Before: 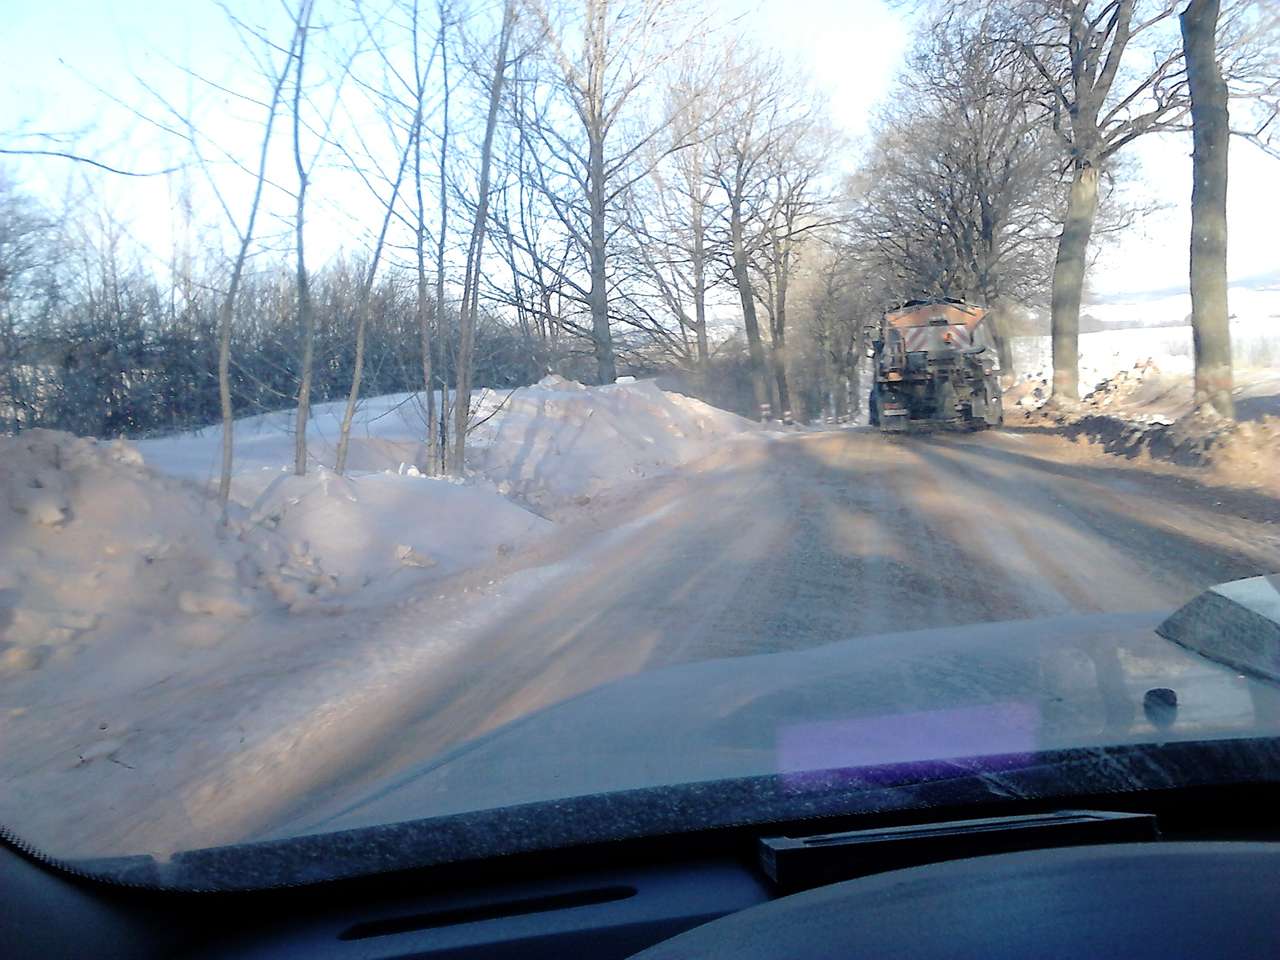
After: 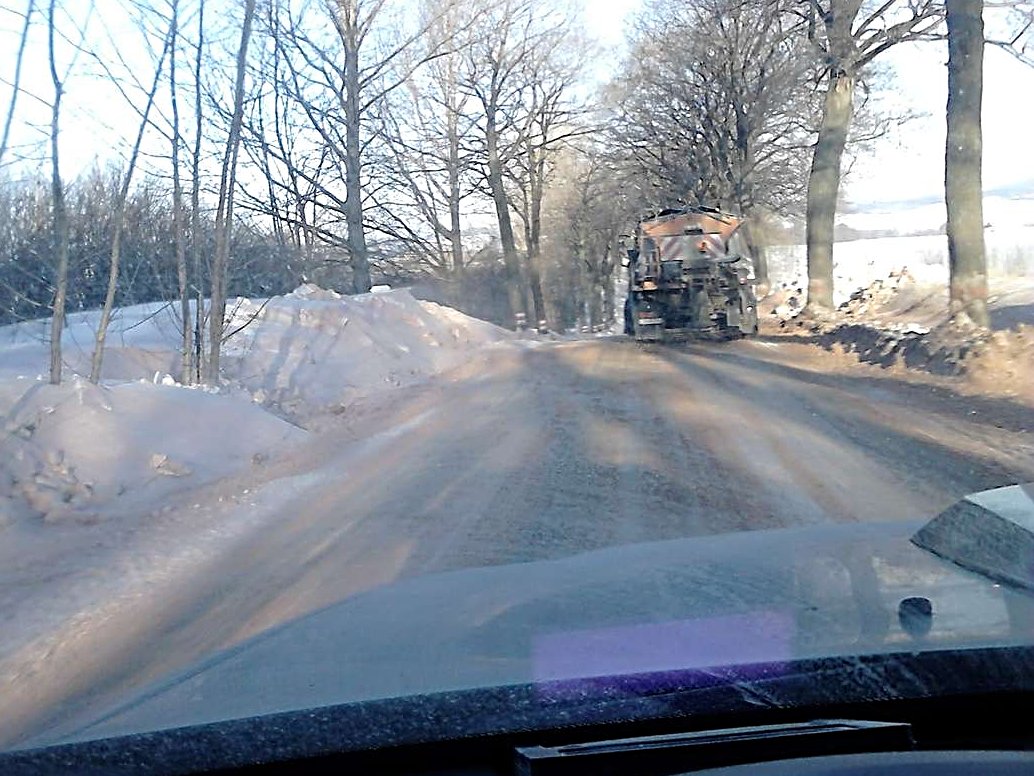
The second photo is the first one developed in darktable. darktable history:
sharpen: radius 4
crop: left 19.159%, top 9.58%, bottom 9.58%
